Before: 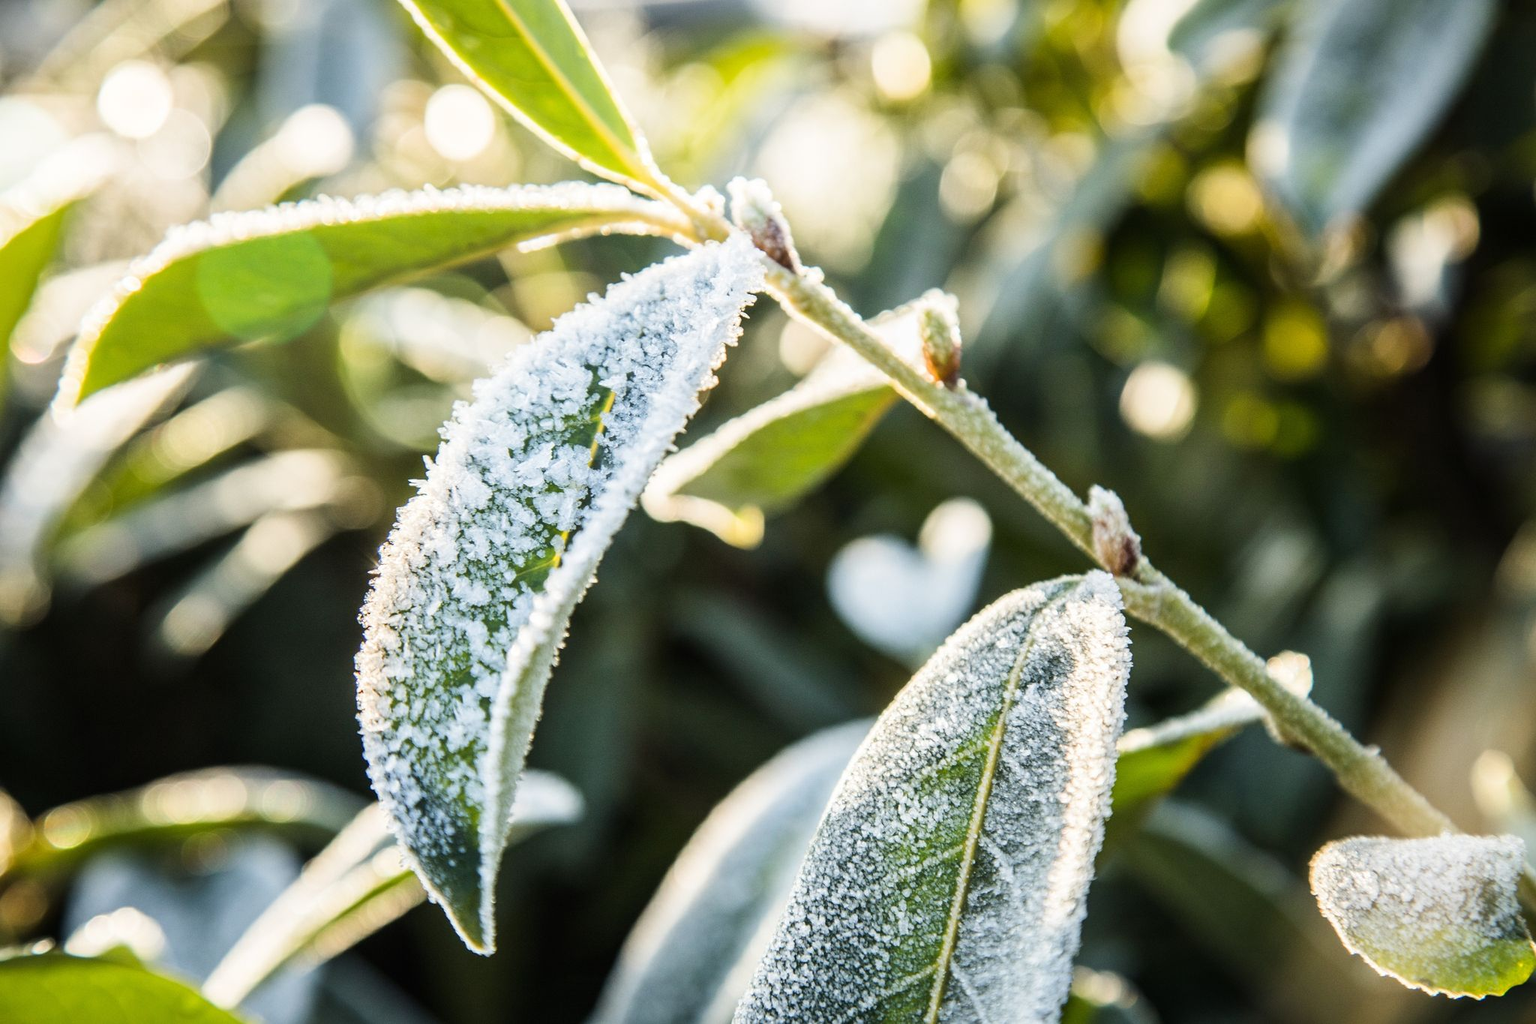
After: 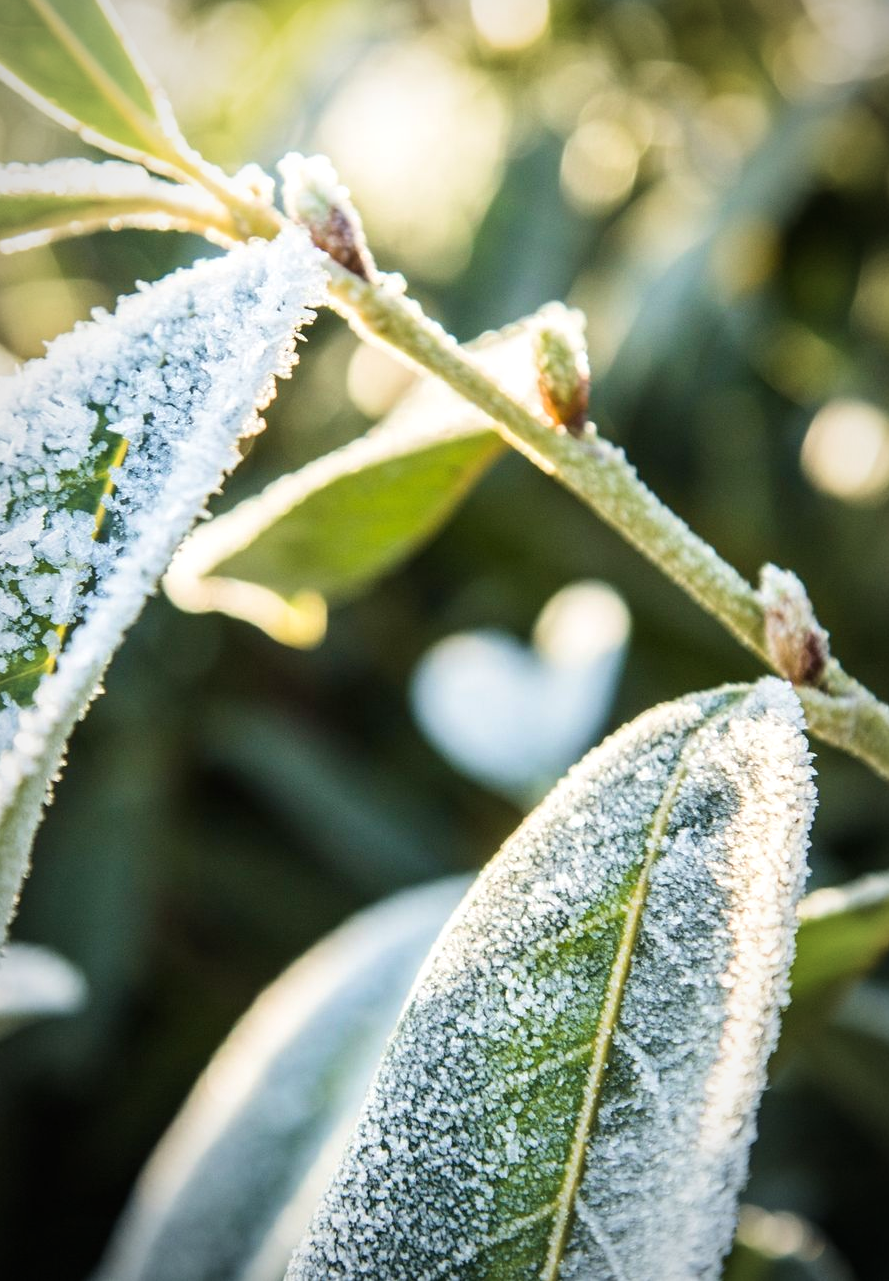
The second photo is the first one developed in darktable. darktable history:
exposure: exposure 0.081 EV, compensate exposure bias true, compensate highlight preservation false
crop: left 33.818%, top 6.085%, right 22.772%
vignetting: fall-off radius 69.7%, automatic ratio true
velvia: on, module defaults
